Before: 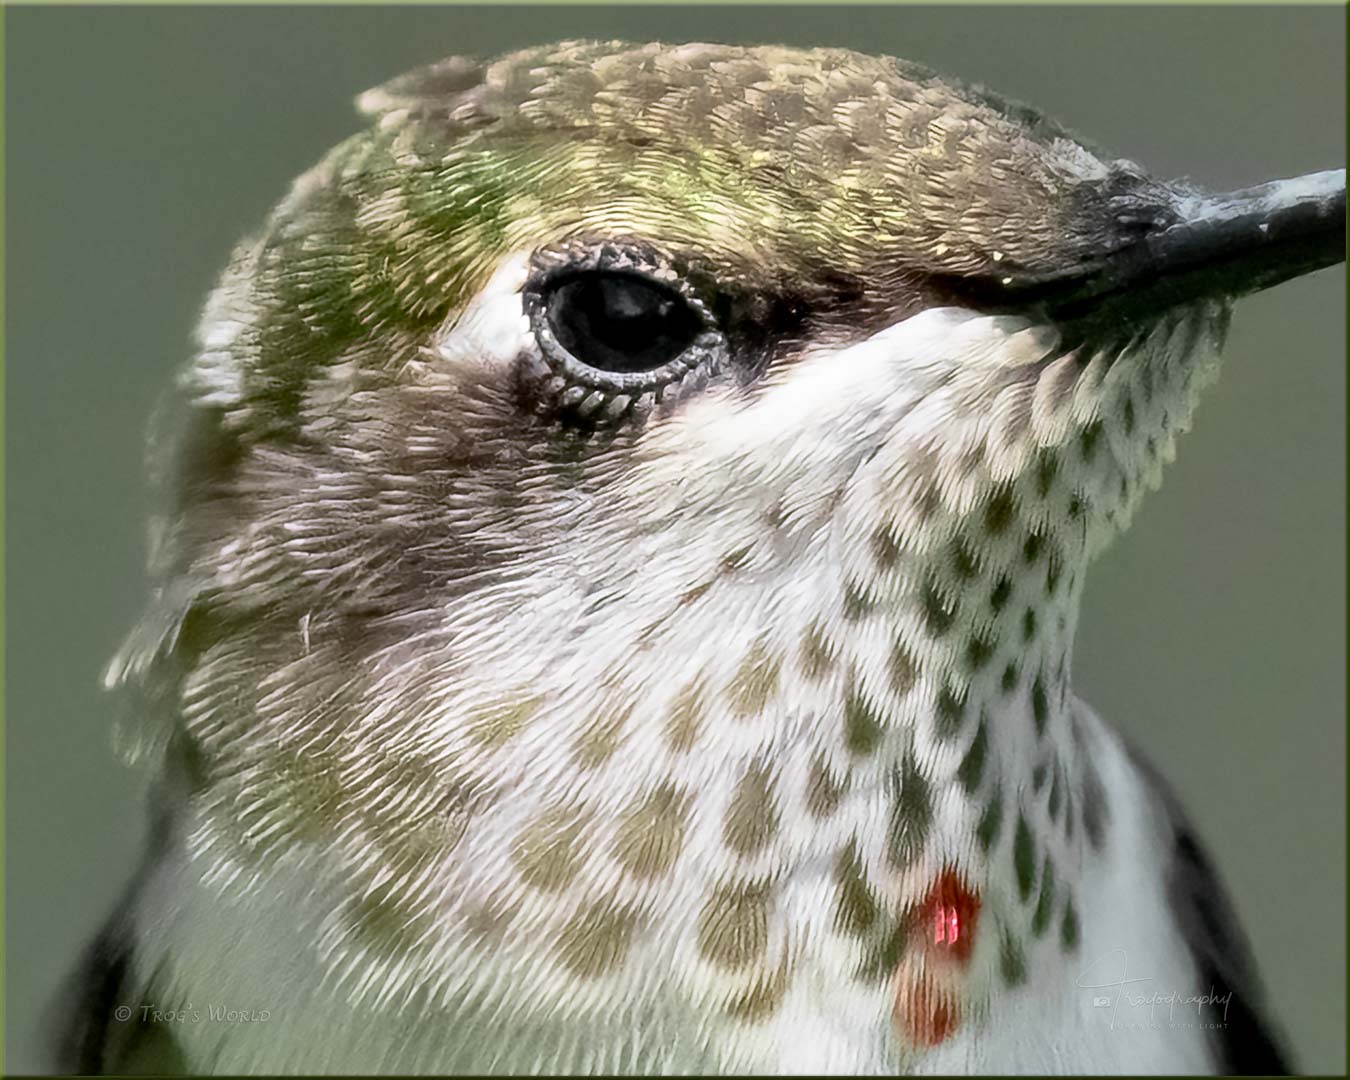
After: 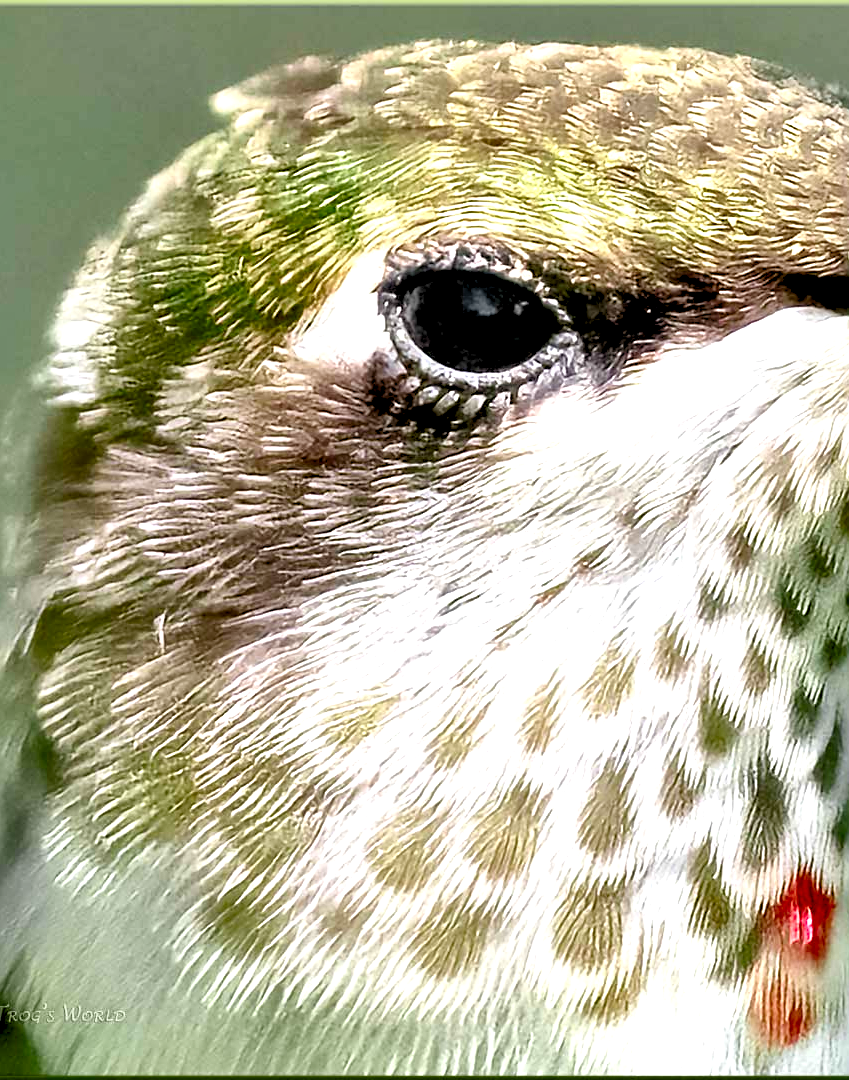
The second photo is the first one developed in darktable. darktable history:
levels: white 99.99%, levels [0.036, 0.364, 0.827]
local contrast: mode bilateral grid, contrast 19, coarseness 49, detail 147%, midtone range 0.2
contrast brightness saturation: contrast 0.065, brightness -0.141, saturation 0.117
sharpen: on, module defaults
exposure: exposure 0.172 EV, compensate exposure bias true, compensate highlight preservation false
crop: left 10.782%, right 26.303%
color calibration: illuminant same as pipeline (D50), adaptation XYZ, x 0.346, y 0.359, temperature 5009.25 K
